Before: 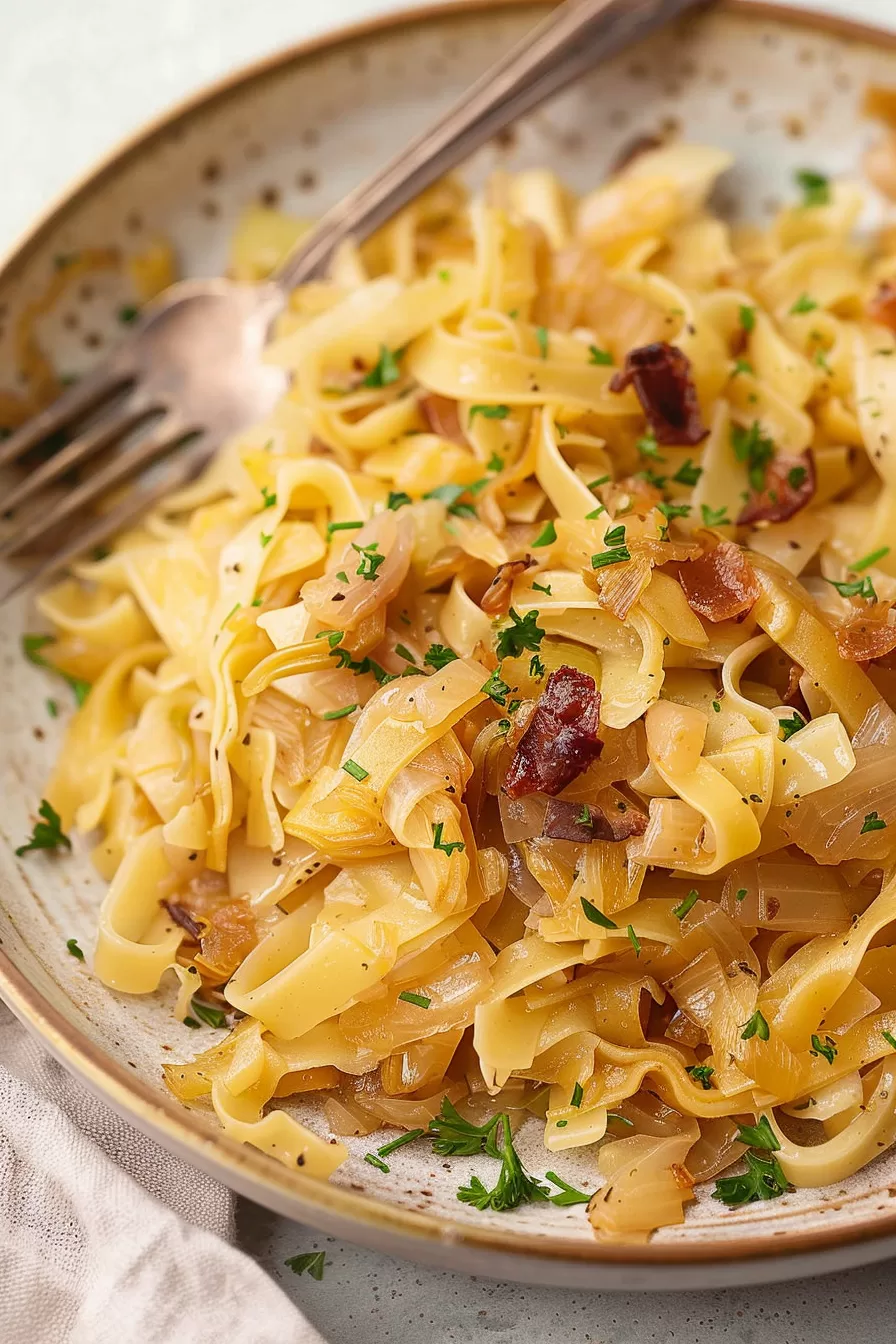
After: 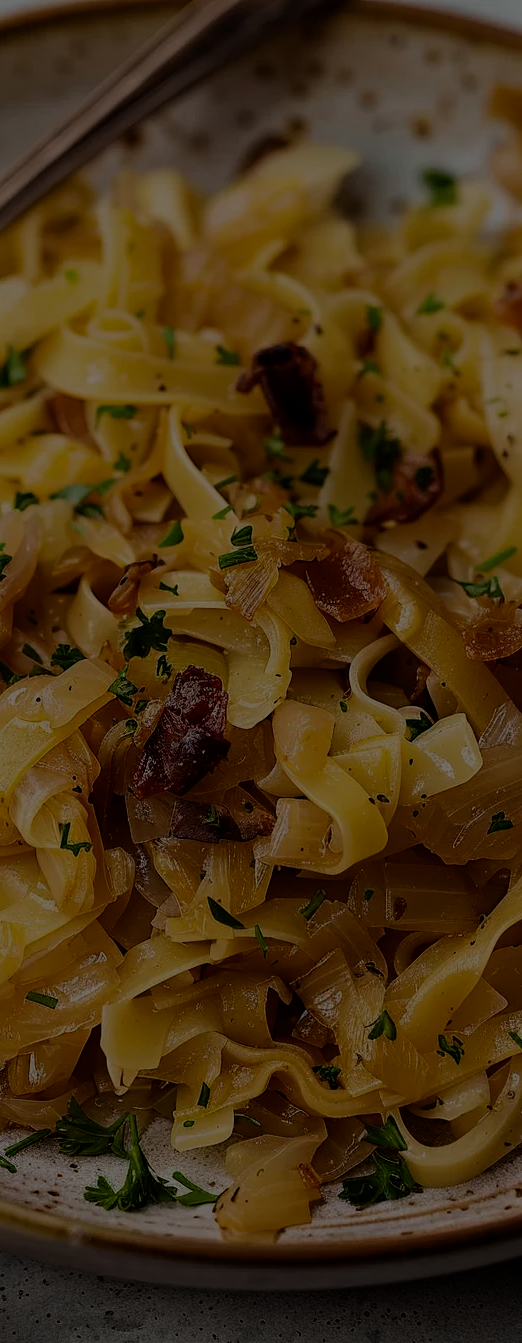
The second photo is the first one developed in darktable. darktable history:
exposure: exposure -2.413 EV, compensate exposure bias true, compensate highlight preservation false
haze removal: strength 0.301, distance 0.244, compatibility mode true, adaptive false
filmic rgb: black relative exposure -7.65 EV, white relative exposure 4.56 EV, hardness 3.61
crop: left 41.673%
color balance rgb: linear chroma grading › global chroma 0.447%, perceptual saturation grading › global saturation -1.161%, contrast 5.03%
contrast brightness saturation: contrast 0.045, saturation 0.066
